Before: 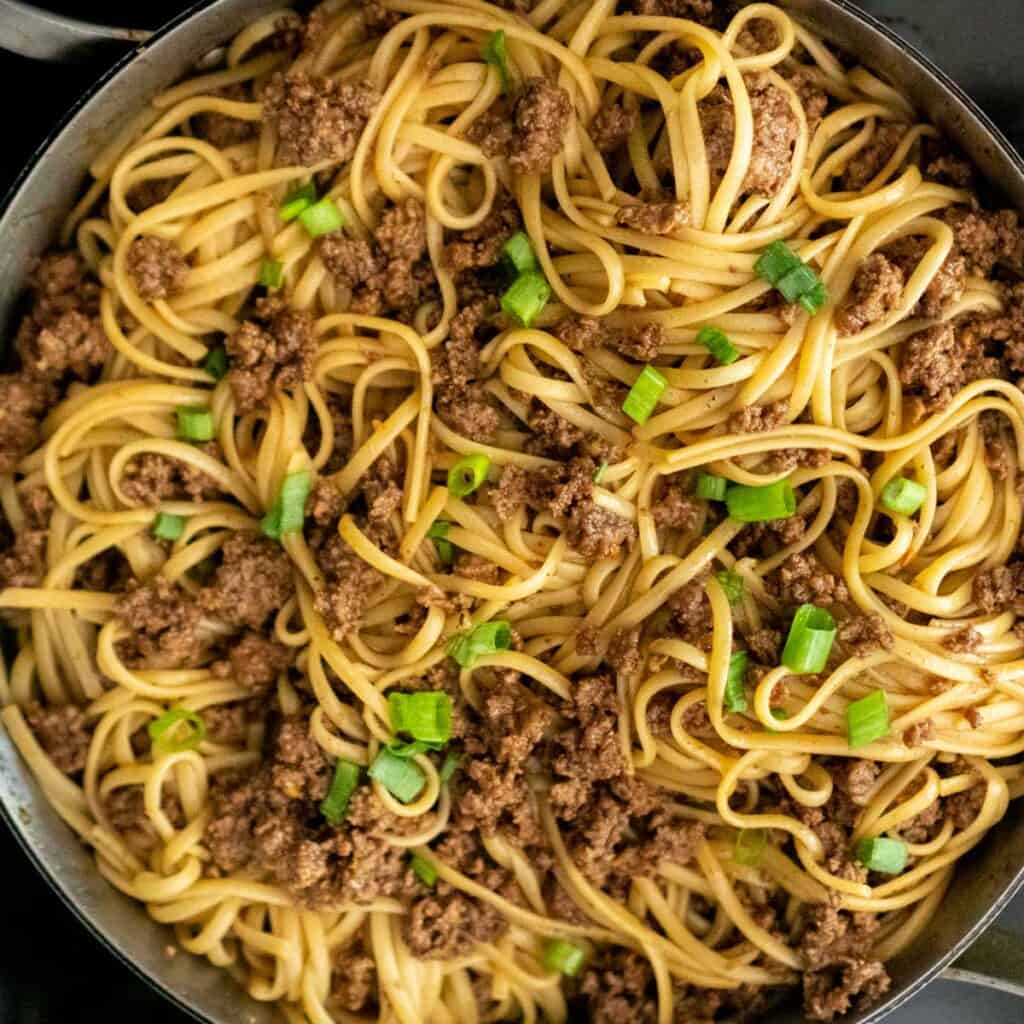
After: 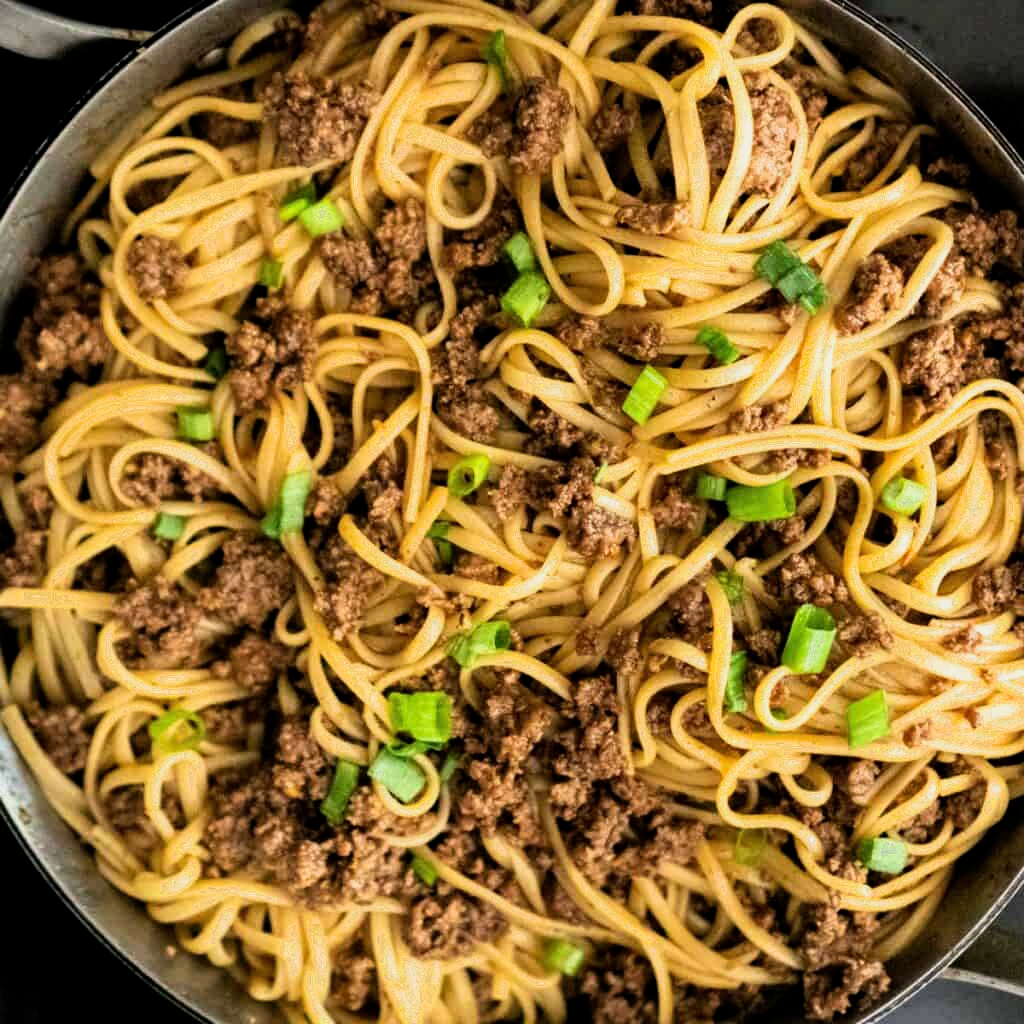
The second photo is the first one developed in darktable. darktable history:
filmic rgb: middle gray luminance 18.24%, black relative exposure -11.49 EV, white relative exposure 2.58 EV, threshold 3.05 EV, target black luminance 0%, hardness 8.35, latitude 98.17%, contrast 1.08, shadows ↔ highlights balance 0.553%, enable highlight reconstruction true
tone equalizer: -8 EV -0.456 EV, -7 EV -0.42 EV, -6 EV -0.361 EV, -5 EV -0.215 EV, -3 EV 0.195 EV, -2 EV 0.363 EV, -1 EV 0.374 EV, +0 EV 0.387 EV, edges refinement/feathering 500, mask exposure compensation -1.57 EV, preserve details no
